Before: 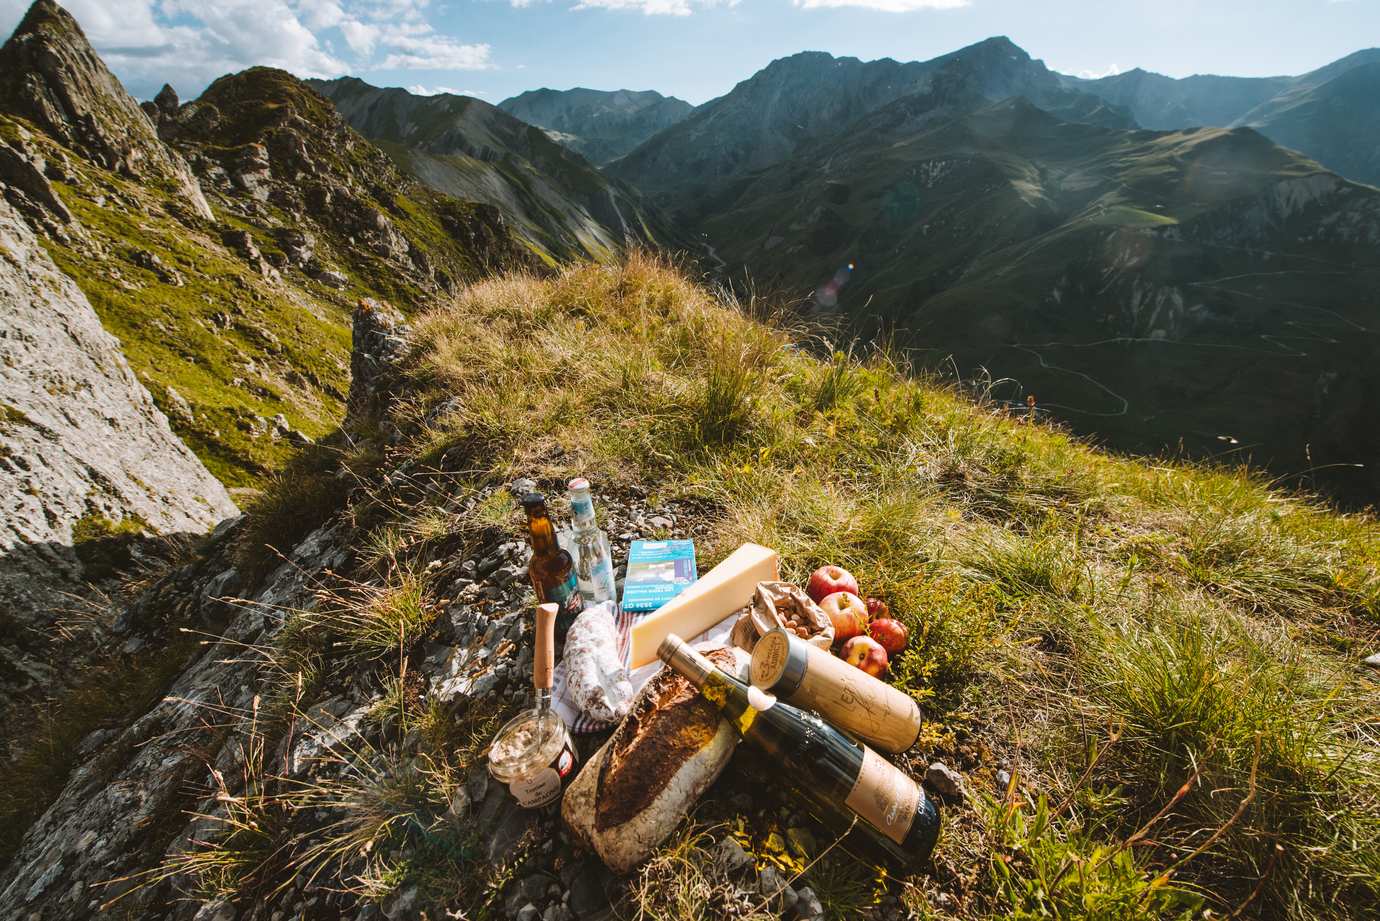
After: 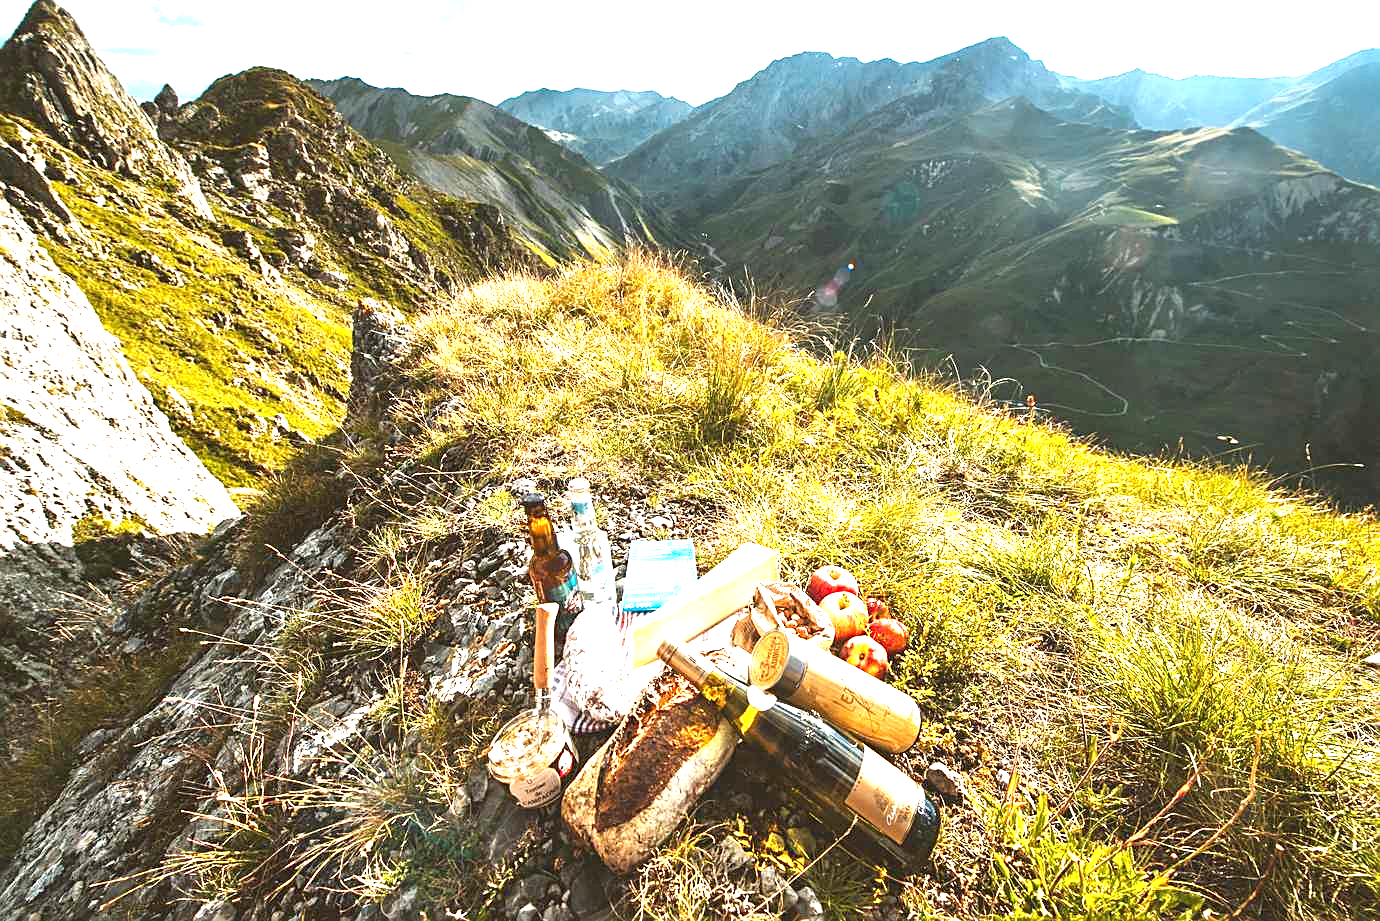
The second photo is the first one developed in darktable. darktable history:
sharpen: on, module defaults
exposure: black level correction 0.001, exposure 1.86 EV, compensate exposure bias true, compensate highlight preservation false
